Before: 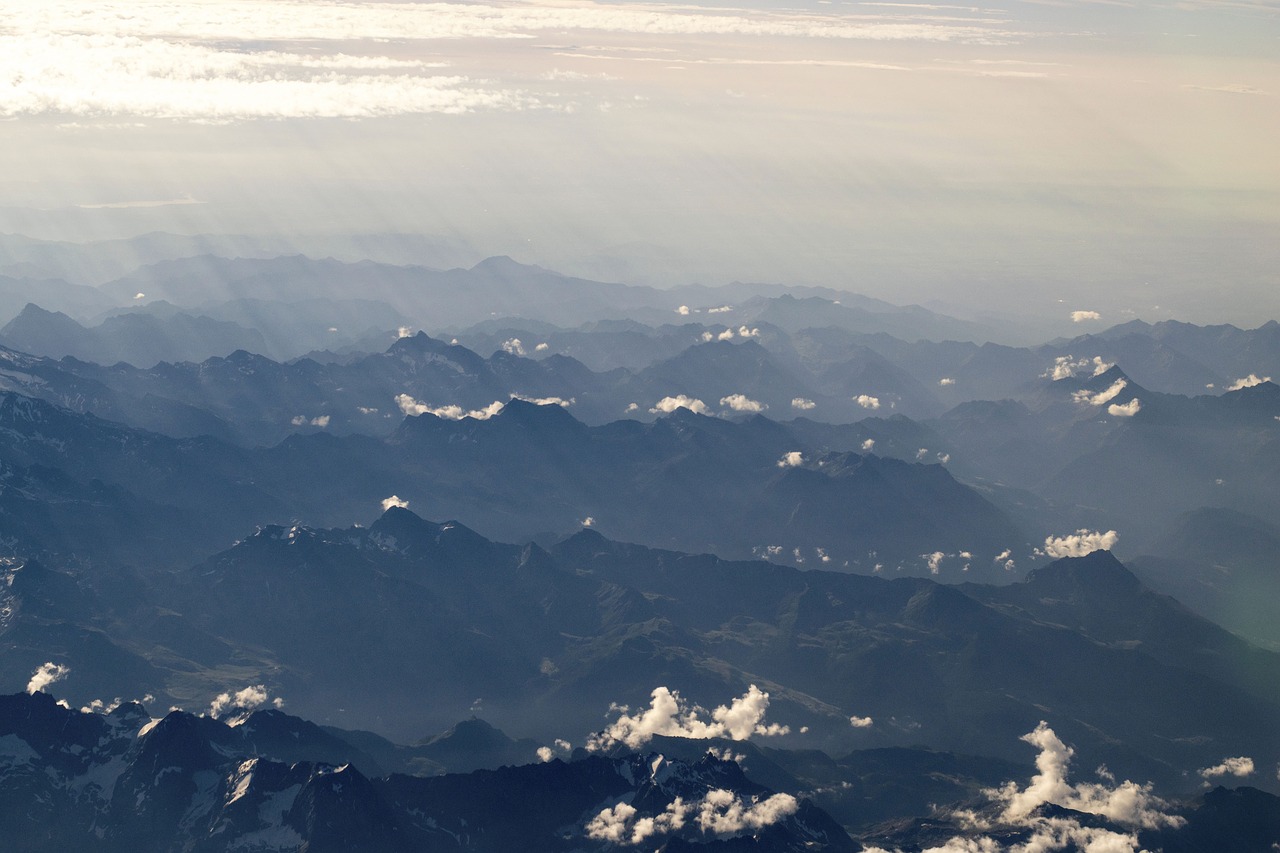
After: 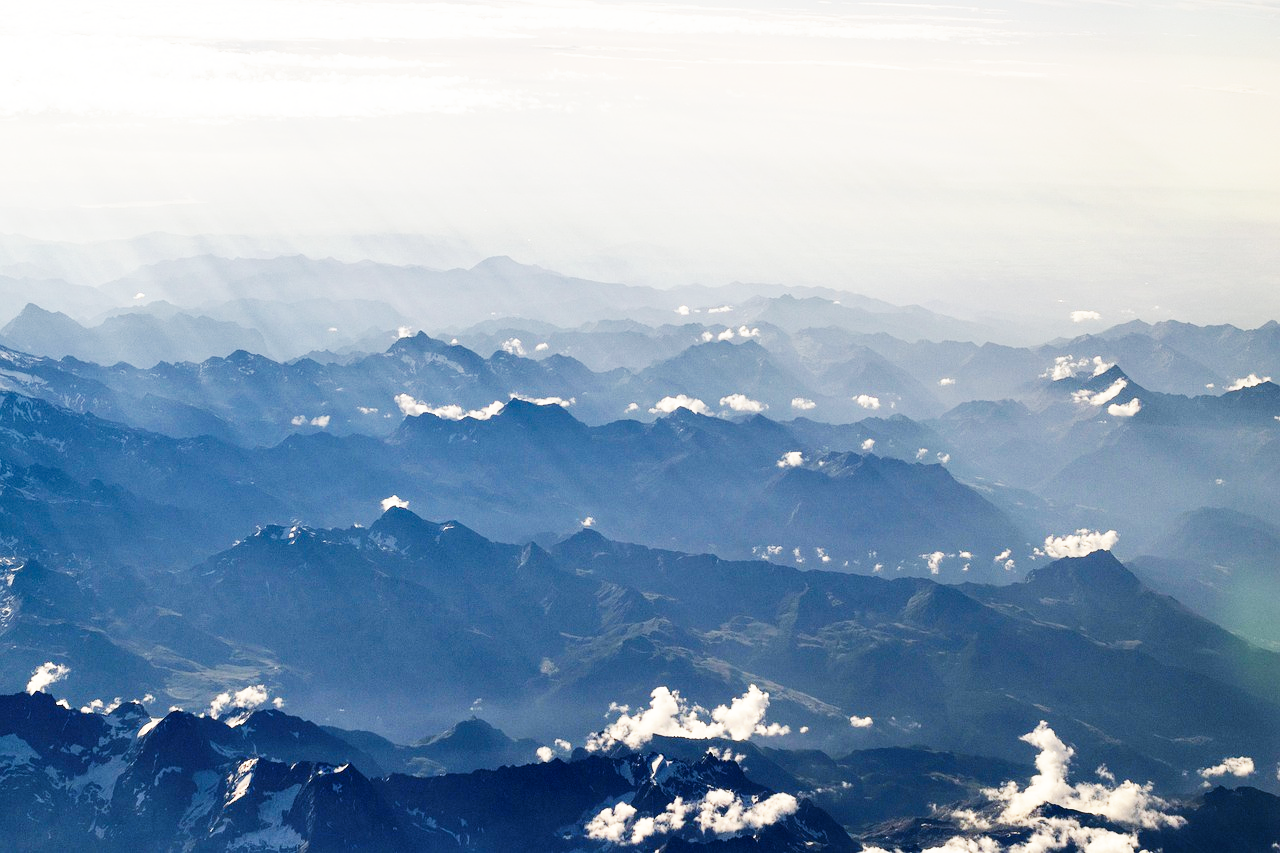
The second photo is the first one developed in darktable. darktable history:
shadows and highlights: low approximation 0.01, soften with gaussian
base curve: curves: ch0 [(0, 0) (0.007, 0.004) (0.027, 0.03) (0.046, 0.07) (0.207, 0.54) (0.442, 0.872) (0.673, 0.972) (1, 1)], preserve colors none
